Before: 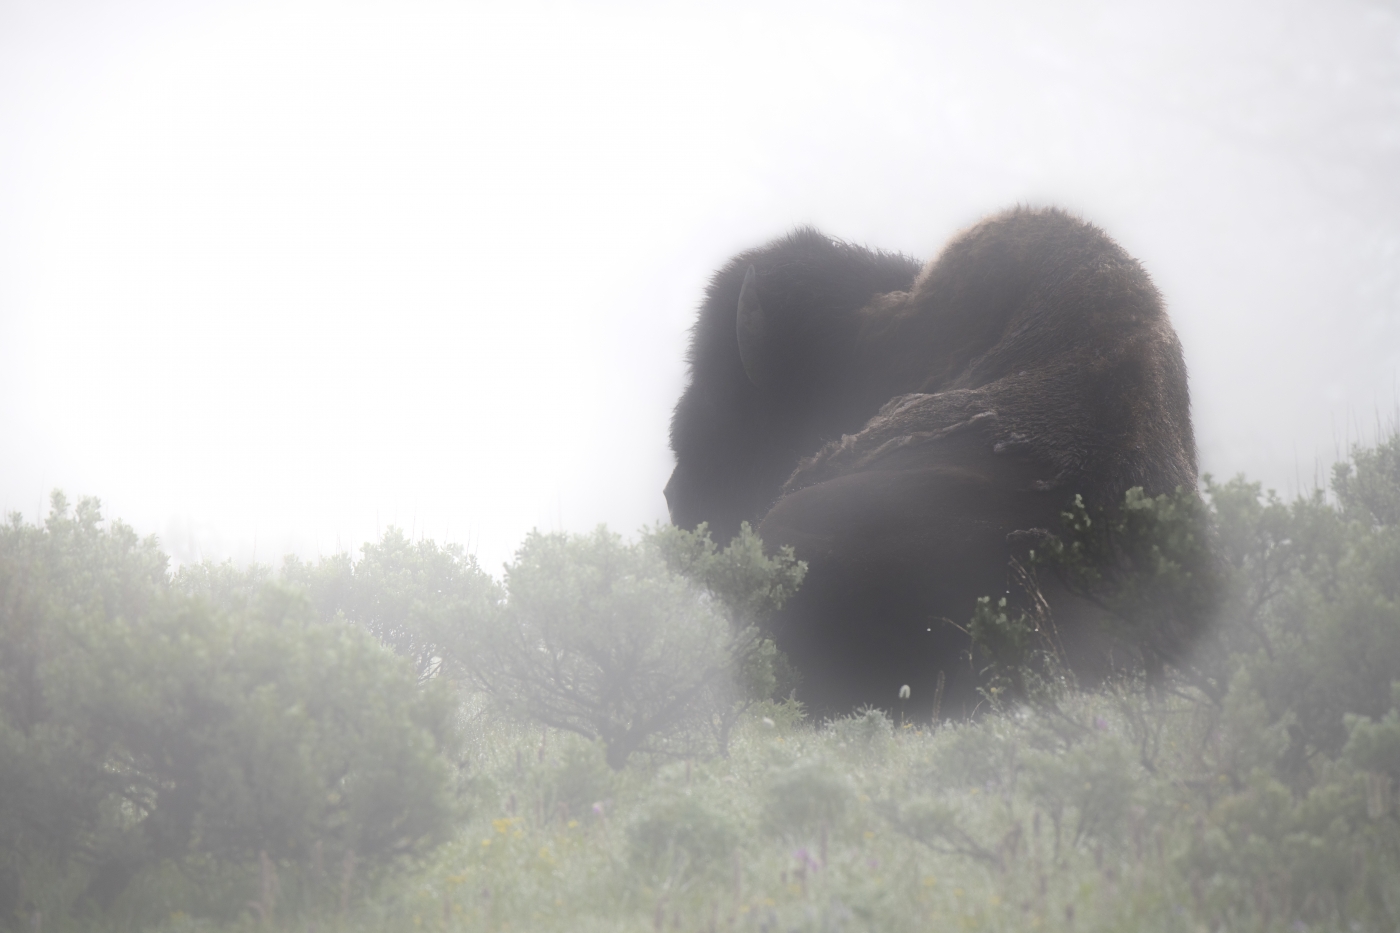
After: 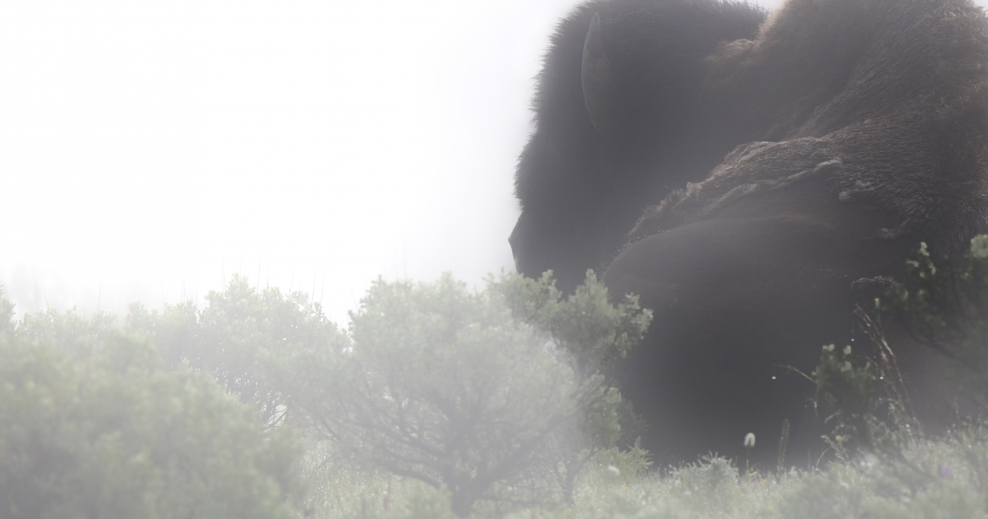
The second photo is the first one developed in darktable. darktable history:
crop: left 11.083%, top 27.105%, right 18.325%, bottom 17.245%
